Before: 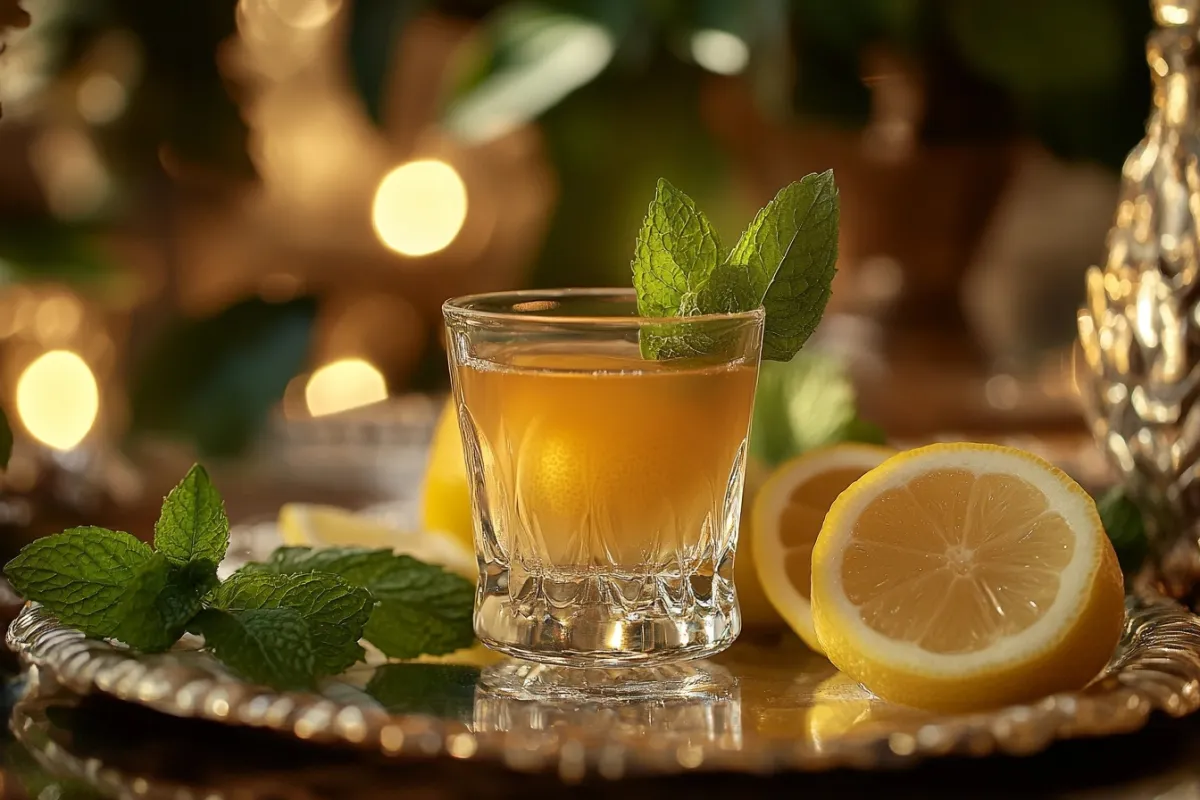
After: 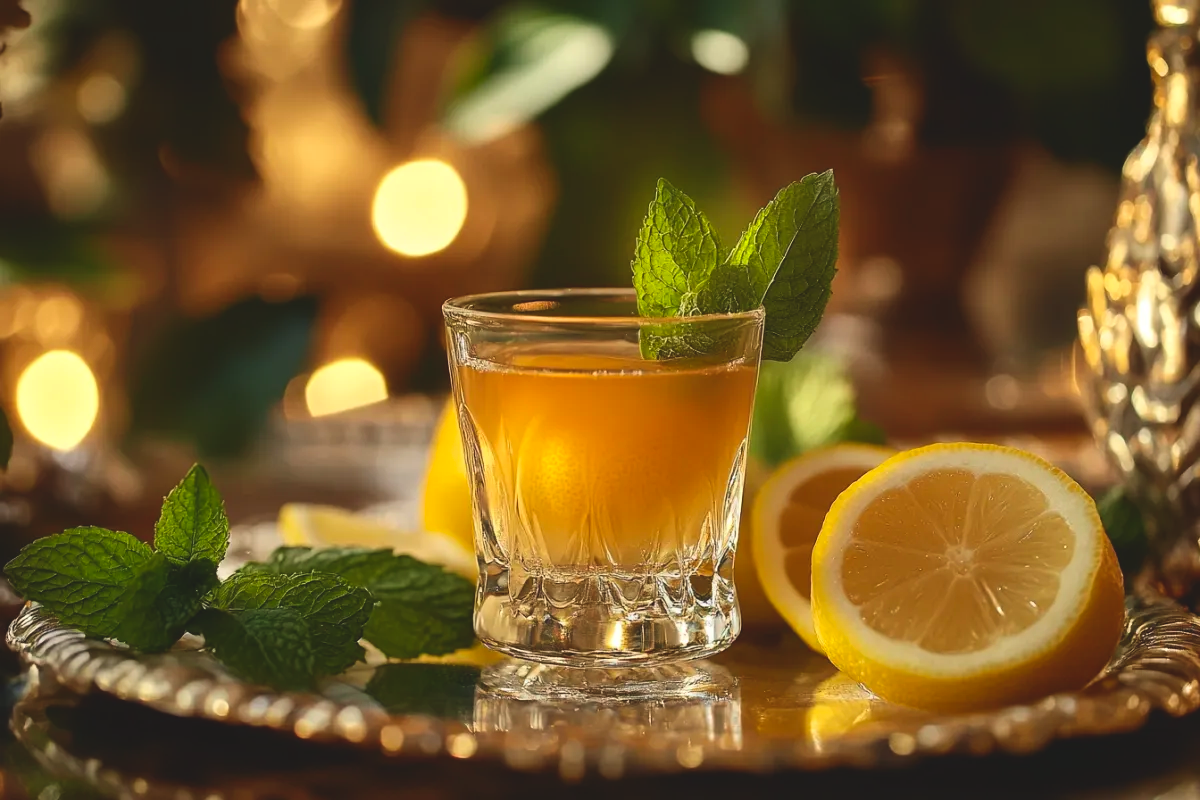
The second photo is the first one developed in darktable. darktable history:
contrast brightness saturation: contrast 0.156, saturation 0.326
exposure: black level correction -0.015, compensate highlight preservation false
